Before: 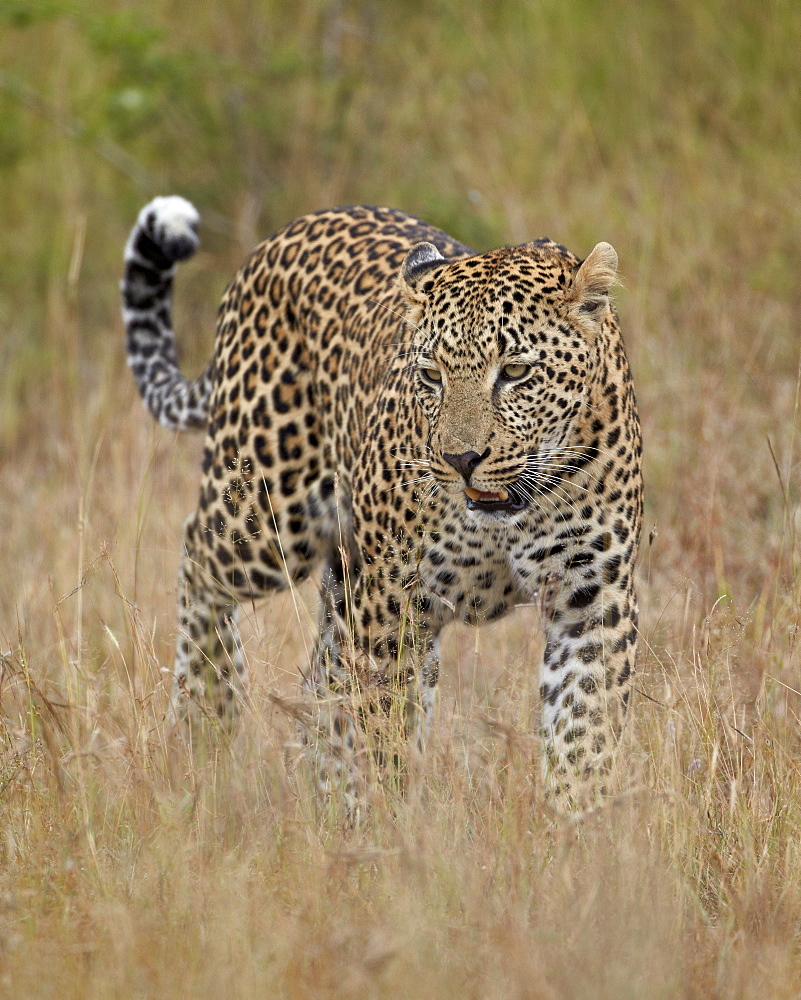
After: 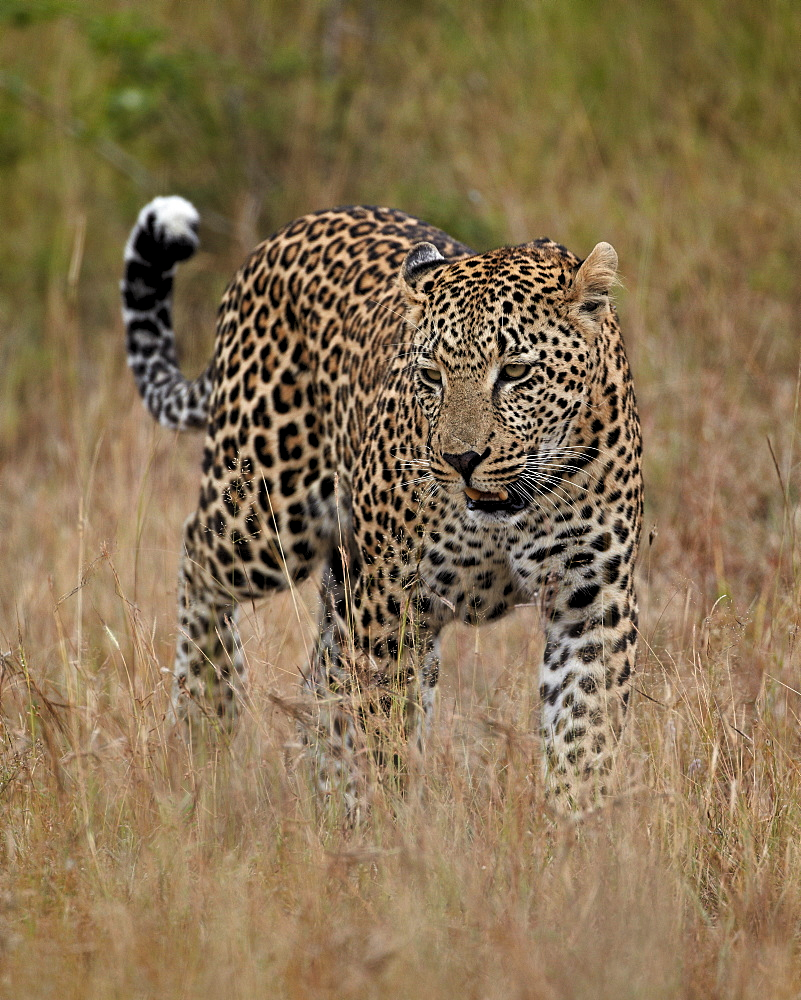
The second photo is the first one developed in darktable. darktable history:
levels: levels [0.116, 0.574, 1]
